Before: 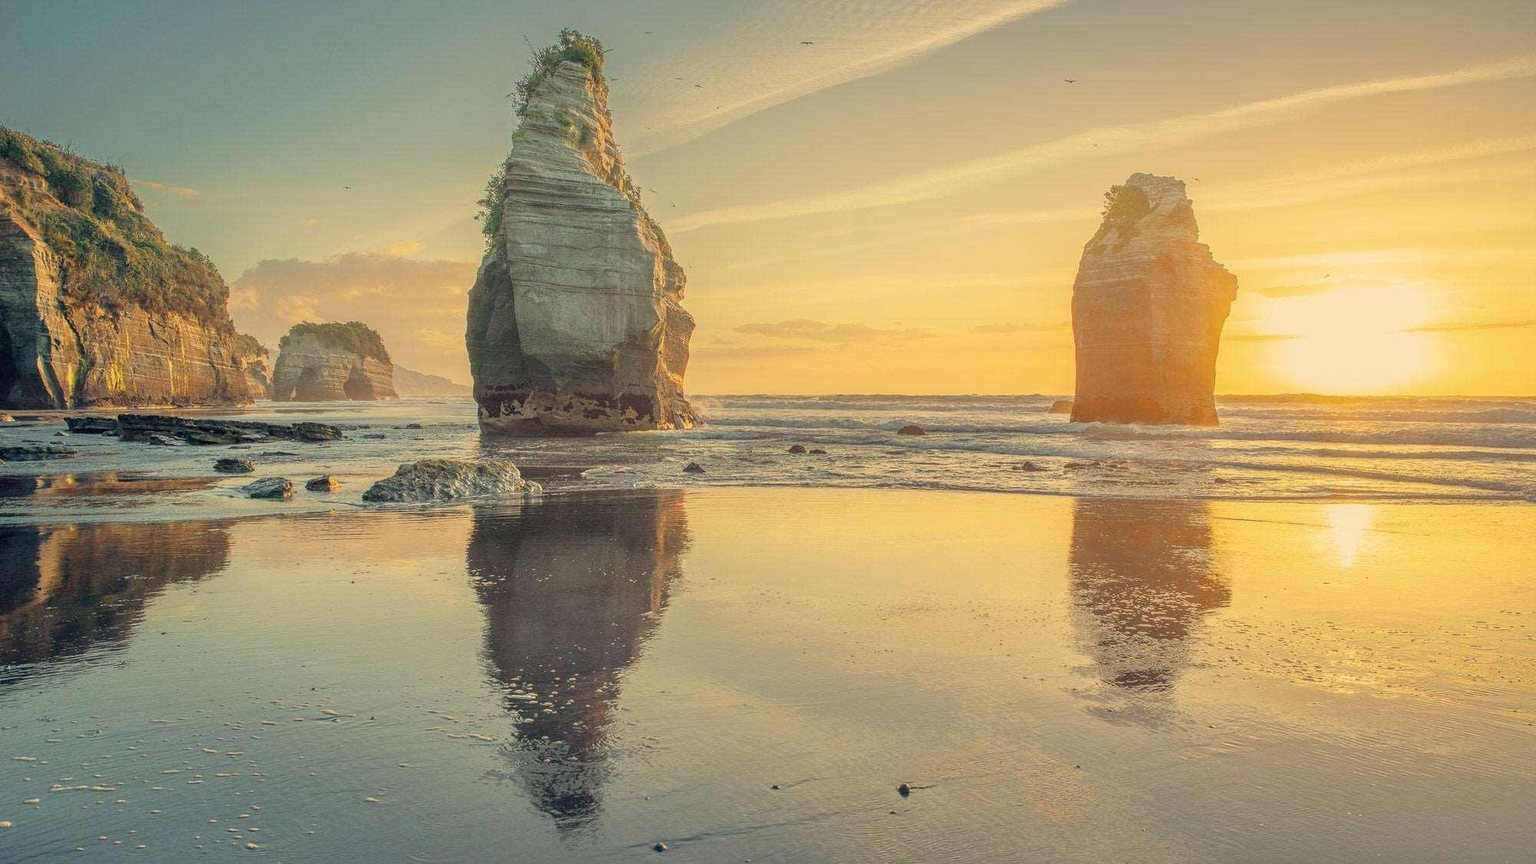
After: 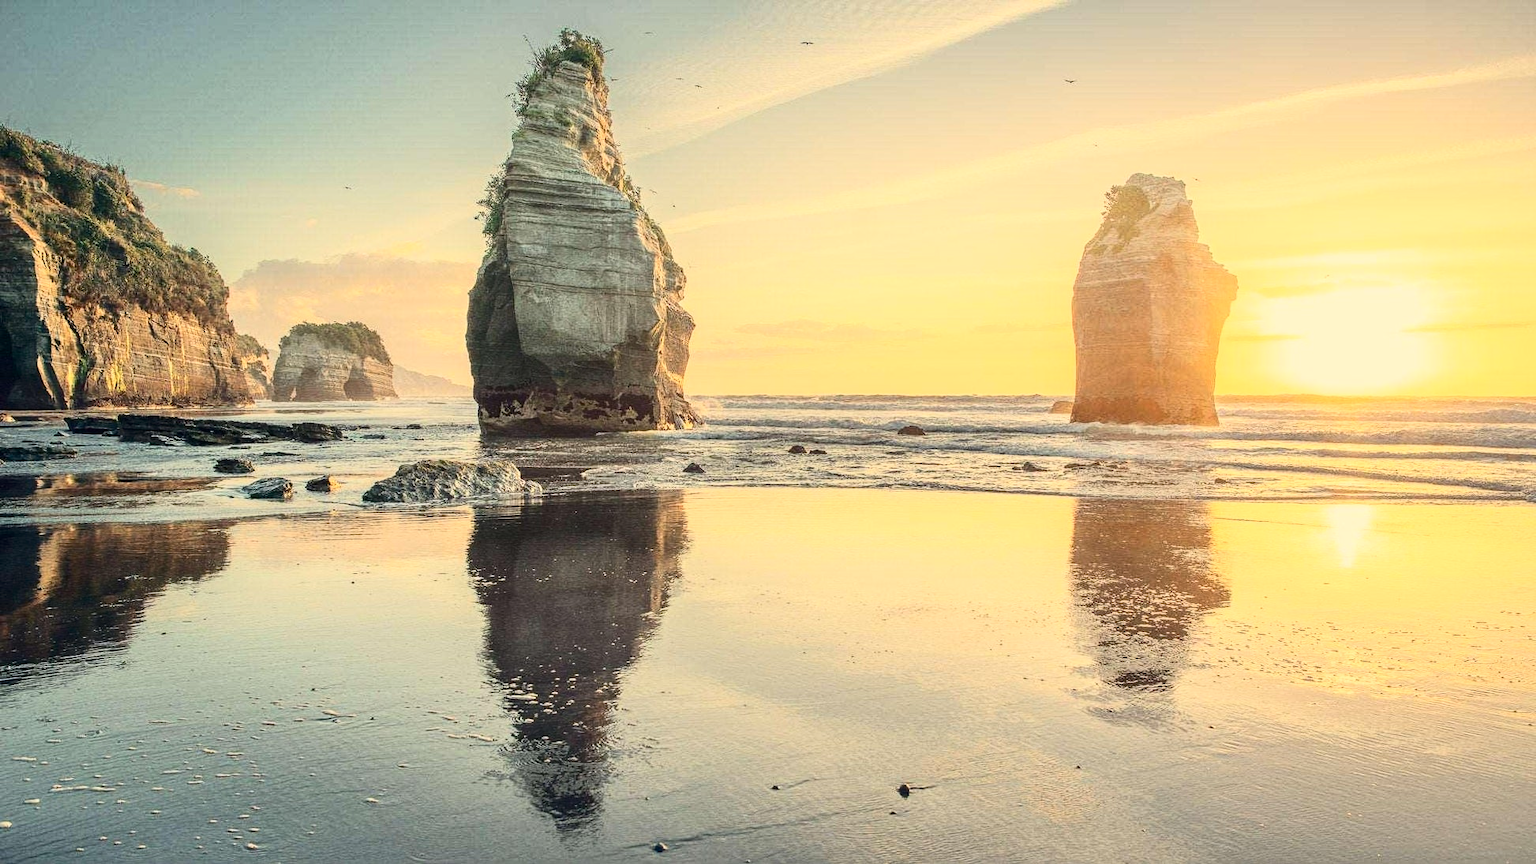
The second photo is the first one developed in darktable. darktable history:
contrast brightness saturation: contrast 0.39, brightness 0.1
